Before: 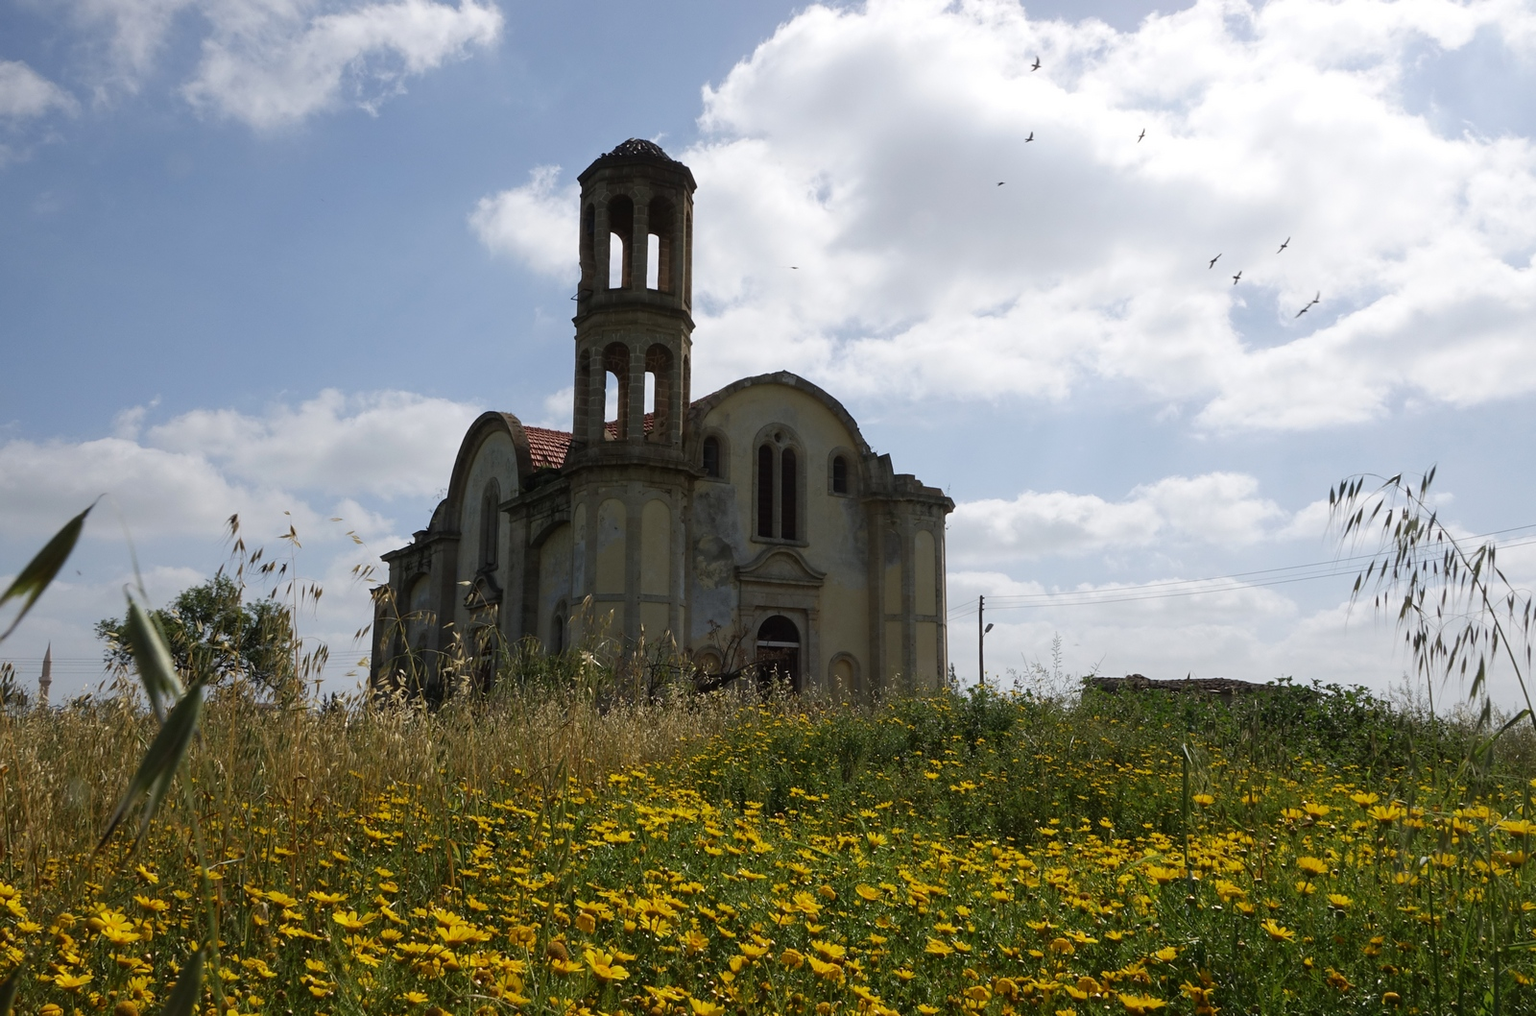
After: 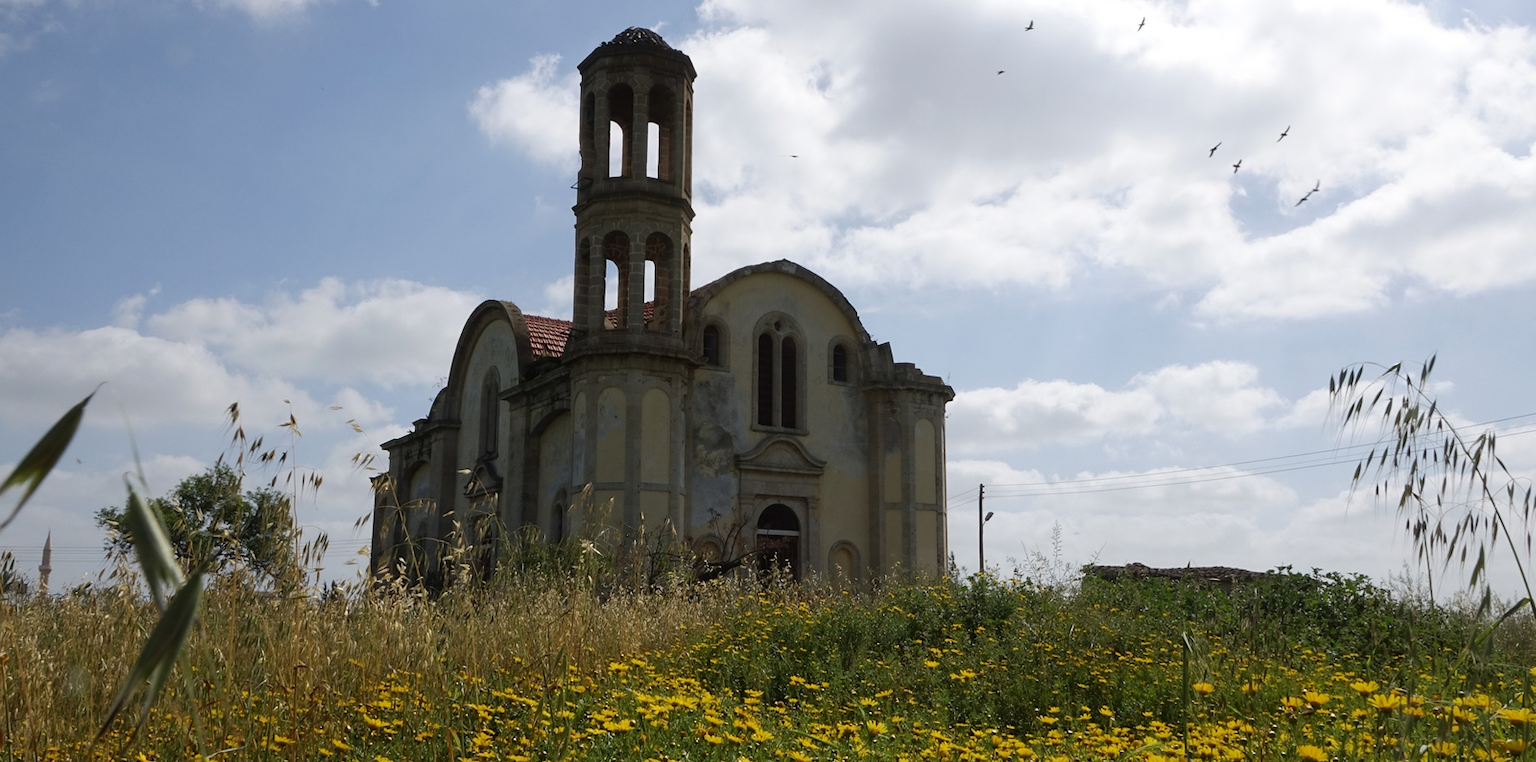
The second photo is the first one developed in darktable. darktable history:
crop: top 11.007%, bottom 13.933%
